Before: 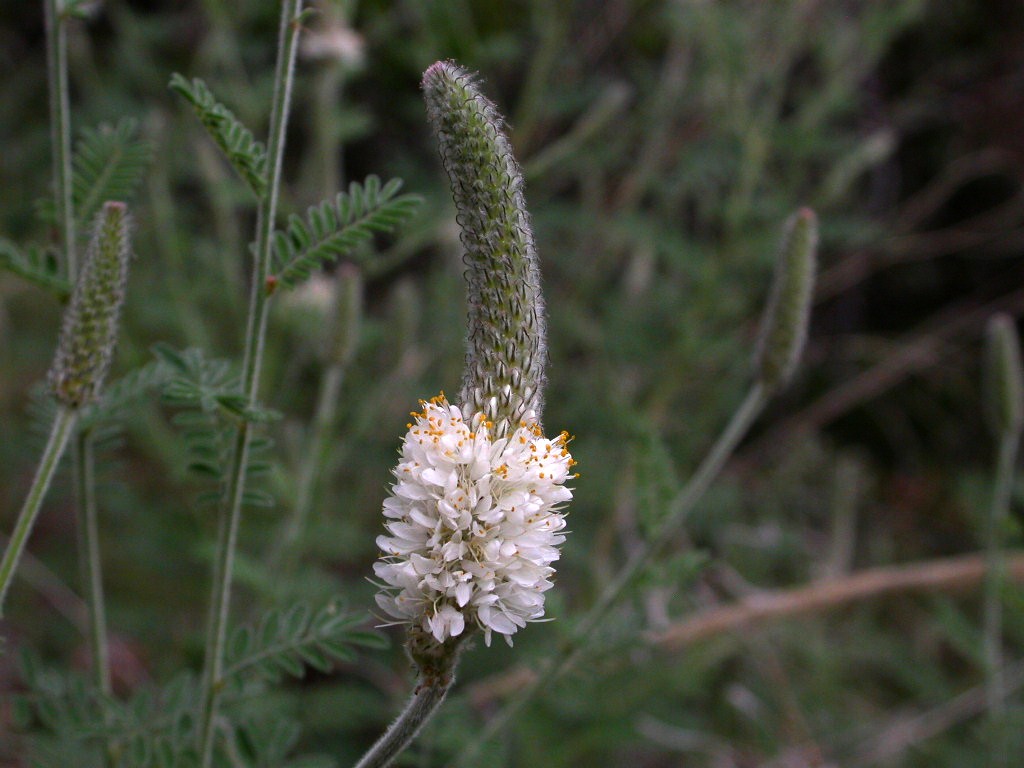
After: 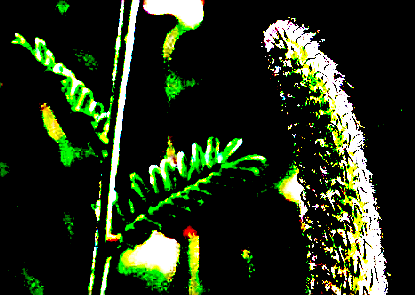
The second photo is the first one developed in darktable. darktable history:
crop: left 15.558%, top 5.461%, right 43.894%, bottom 56.118%
exposure: black level correction 0.099, exposure 2.943 EV, compensate exposure bias true, compensate highlight preservation false
sharpen: on, module defaults
